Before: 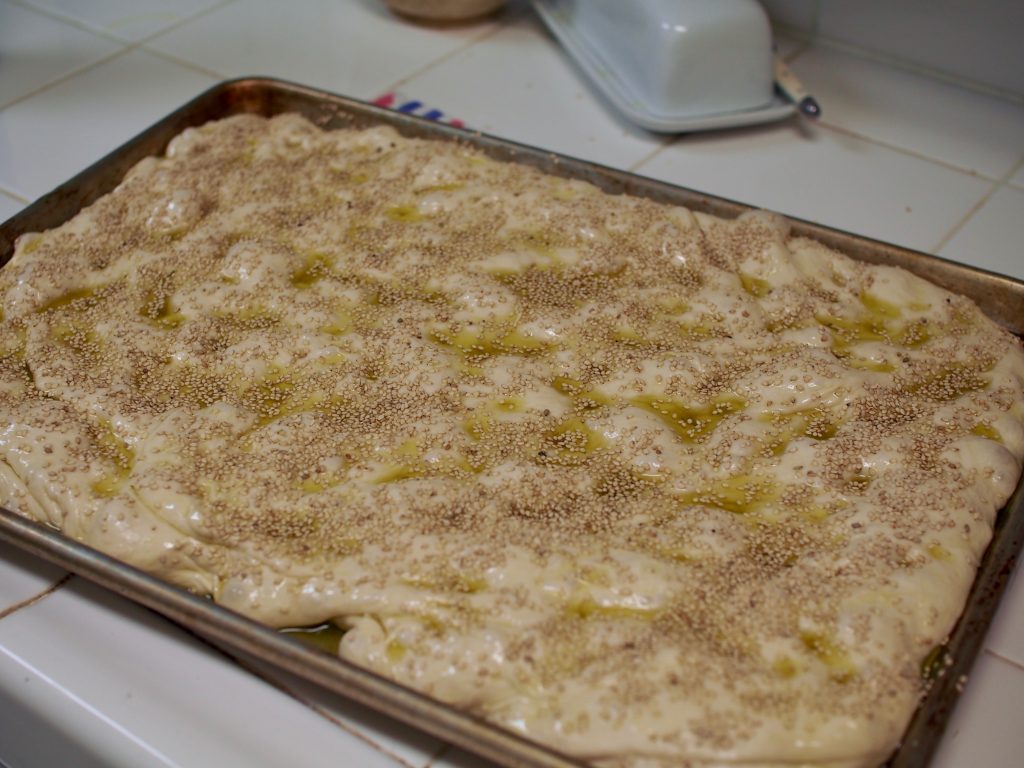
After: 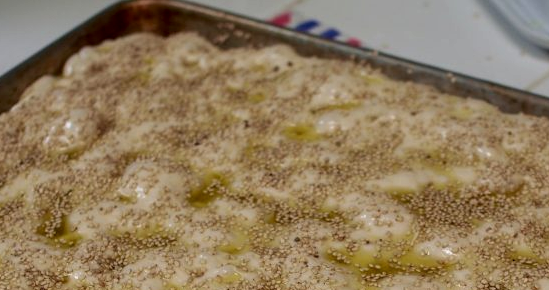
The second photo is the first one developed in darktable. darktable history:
crop: left 10.121%, top 10.631%, right 36.218%, bottom 51.526%
local contrast: on, module defaults
